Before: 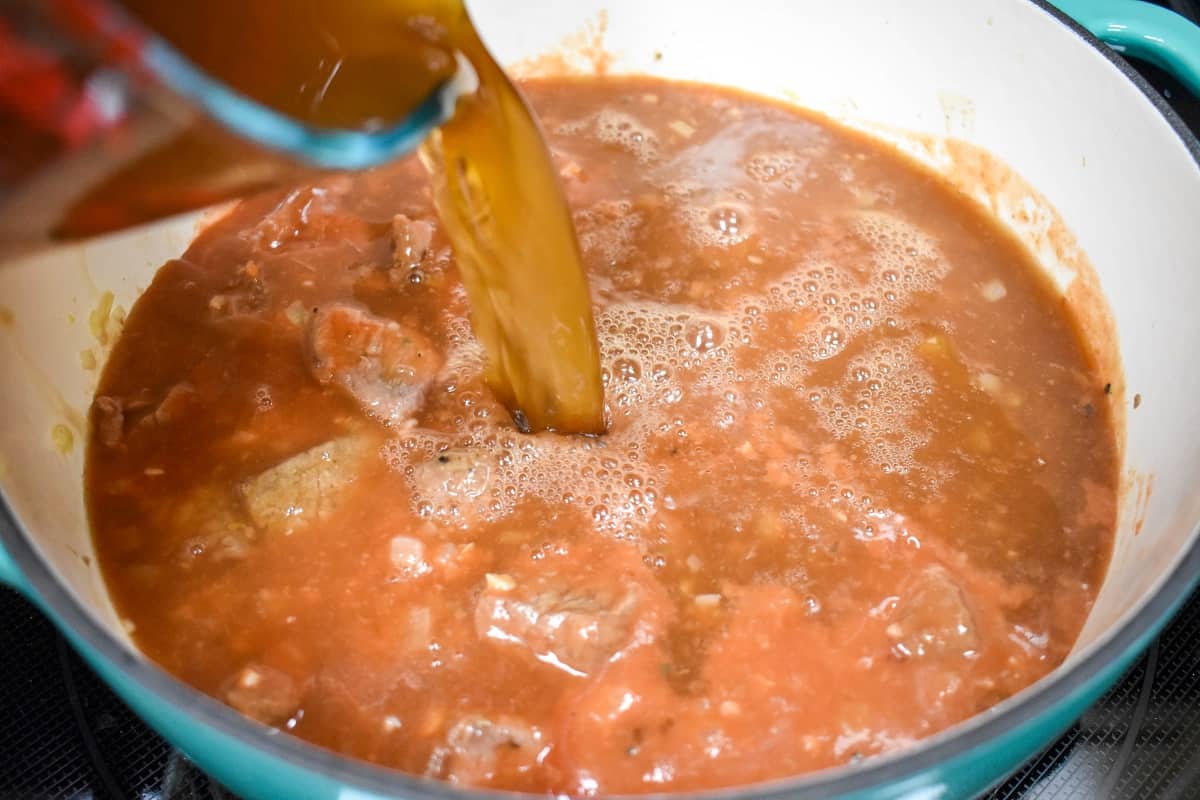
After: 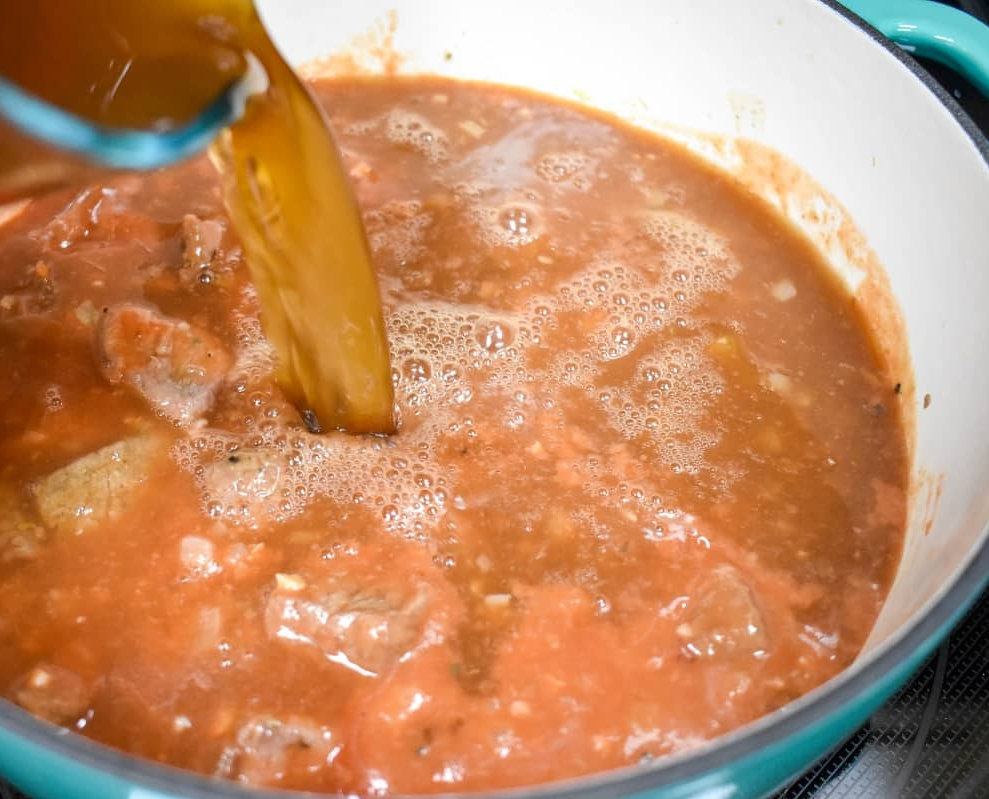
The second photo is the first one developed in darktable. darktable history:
crop: left 17.562%, bottom 0.022%
